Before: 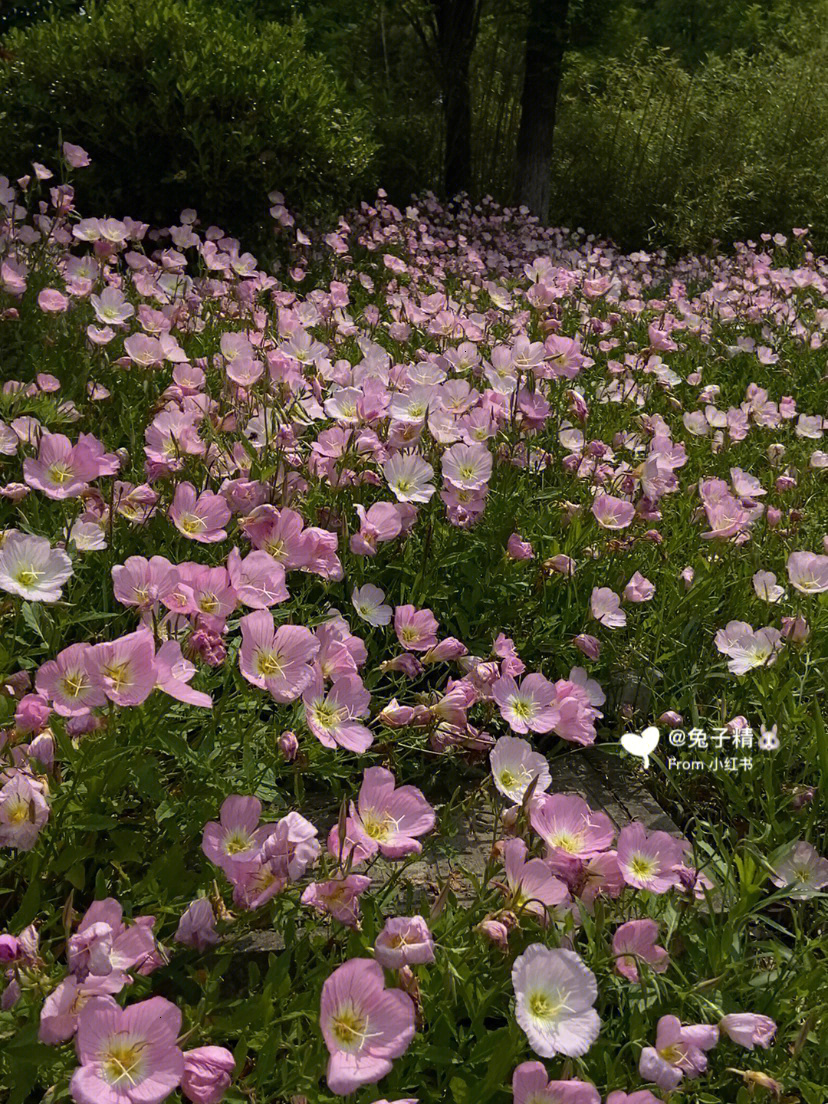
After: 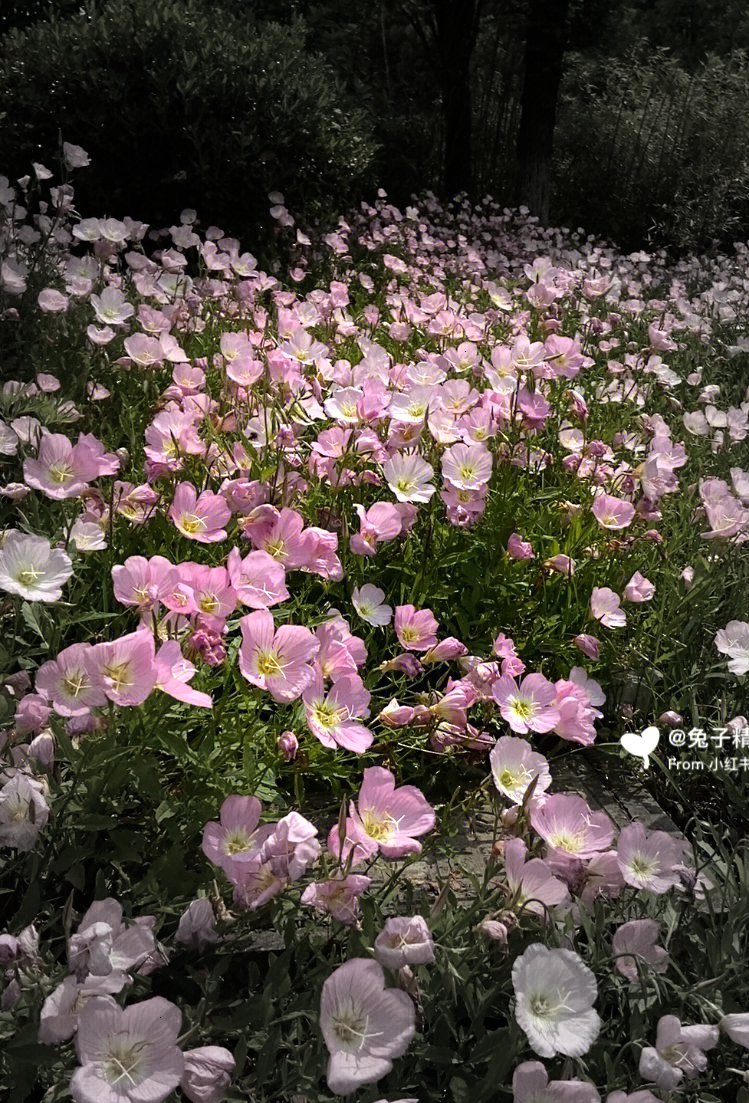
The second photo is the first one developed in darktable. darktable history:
crop: right 9.498%, bottom 0.032%
tone equalizer: -8 EV -0.759 EV, -7 EV -0.687 EV, -6 EV -0.605 EV, -5 EV -0.38 EV, -3 EV 0.392 EV, -2 EV 0.6 EV, -1 EV 0.683 EV, +0 EV 0.756 EV
vignetting: fall-off start 40.56%, fall-off radius 40.55%, brightness -0.449, saturation -0.686
sharpen: radius 2.855, amount 0.883, threshold 47.418
